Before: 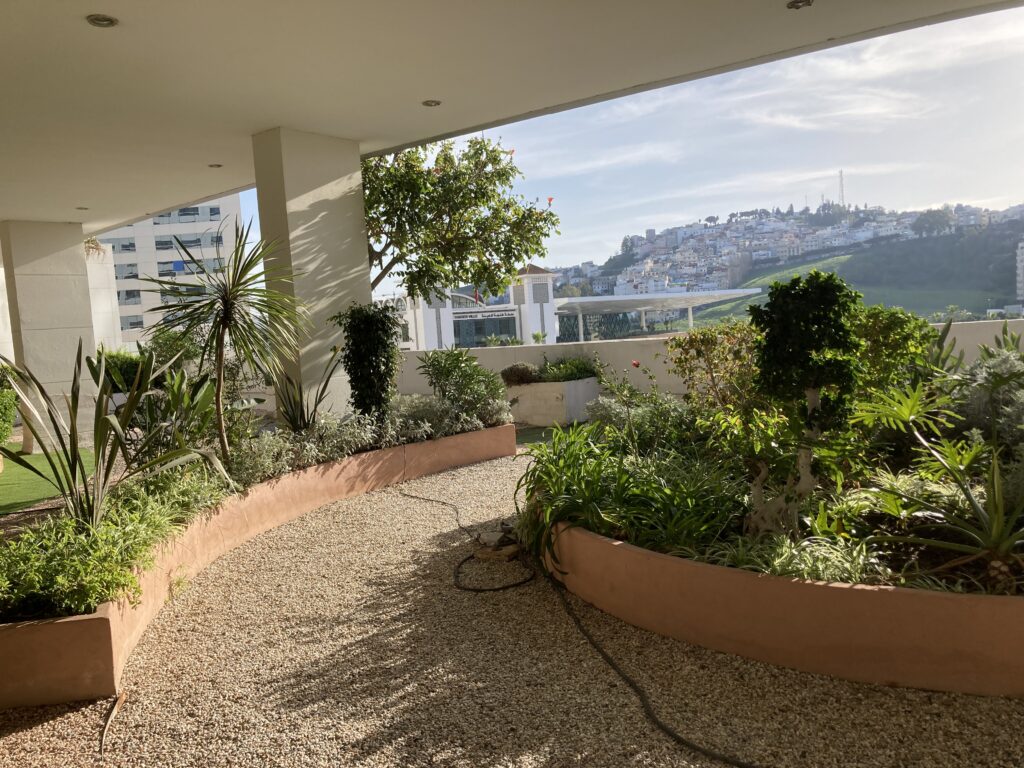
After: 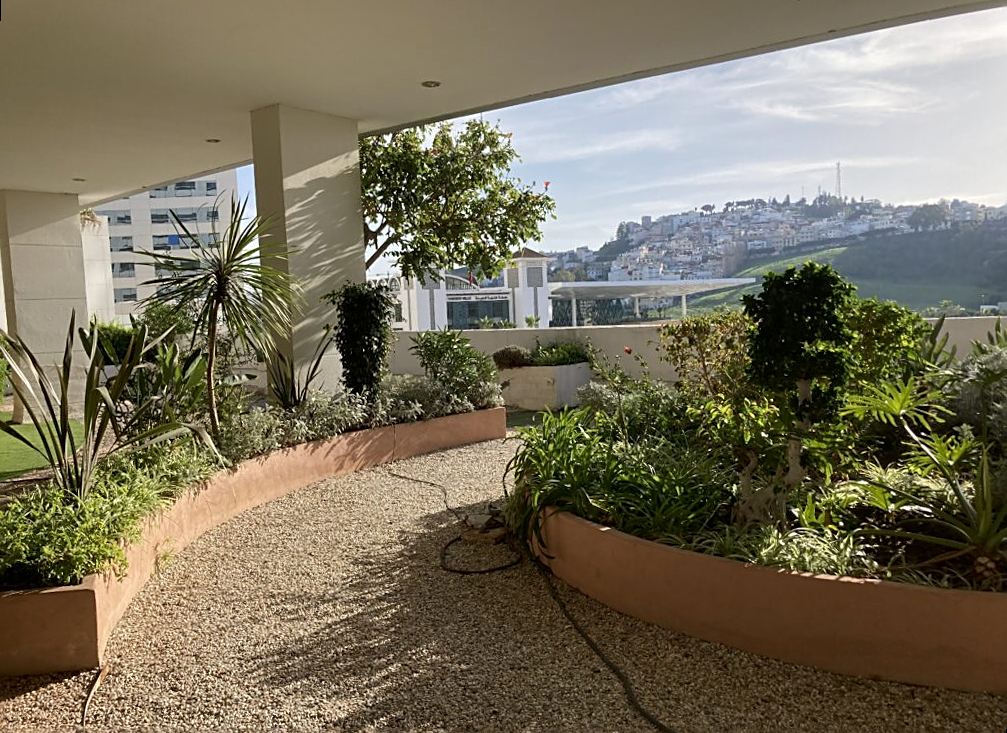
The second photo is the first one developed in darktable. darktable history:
rotate and perspective: rotation 1.57°, crop left 0.018, crop right 0.982, crop top 0.039, crop bottom 0.961
sharpen: on, module defaults
contrast brightness saturation: contrast 0.03, brightness -0.04
